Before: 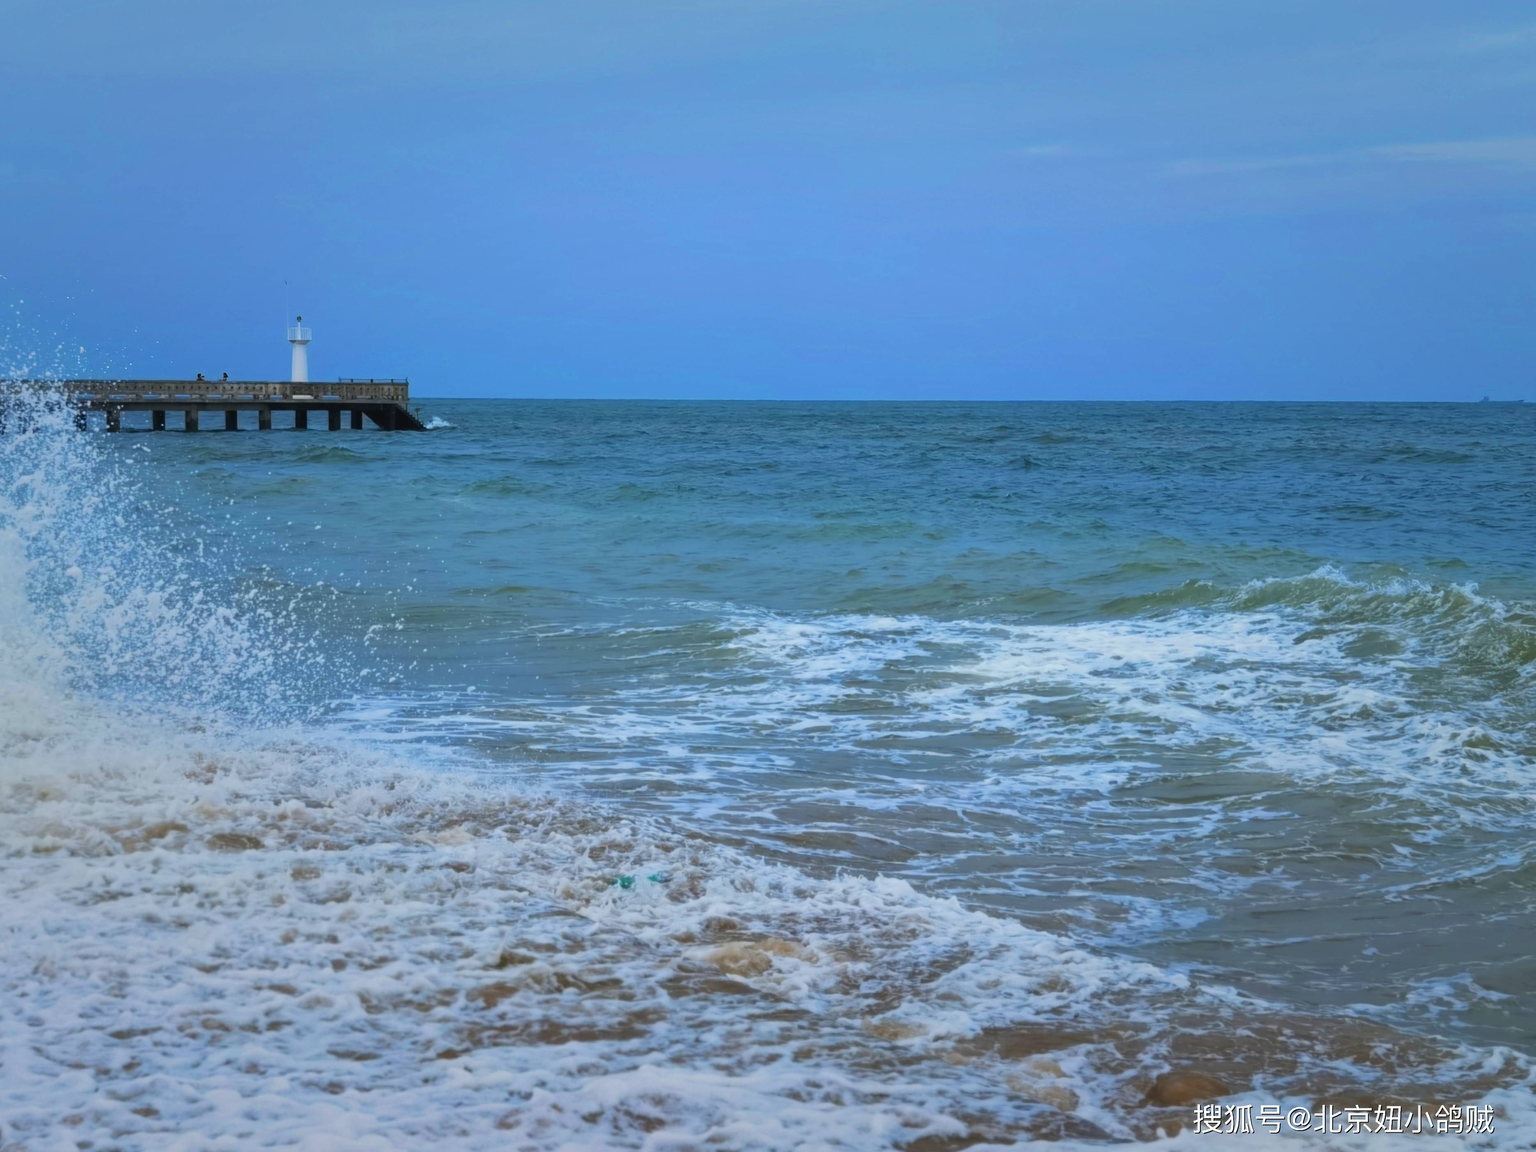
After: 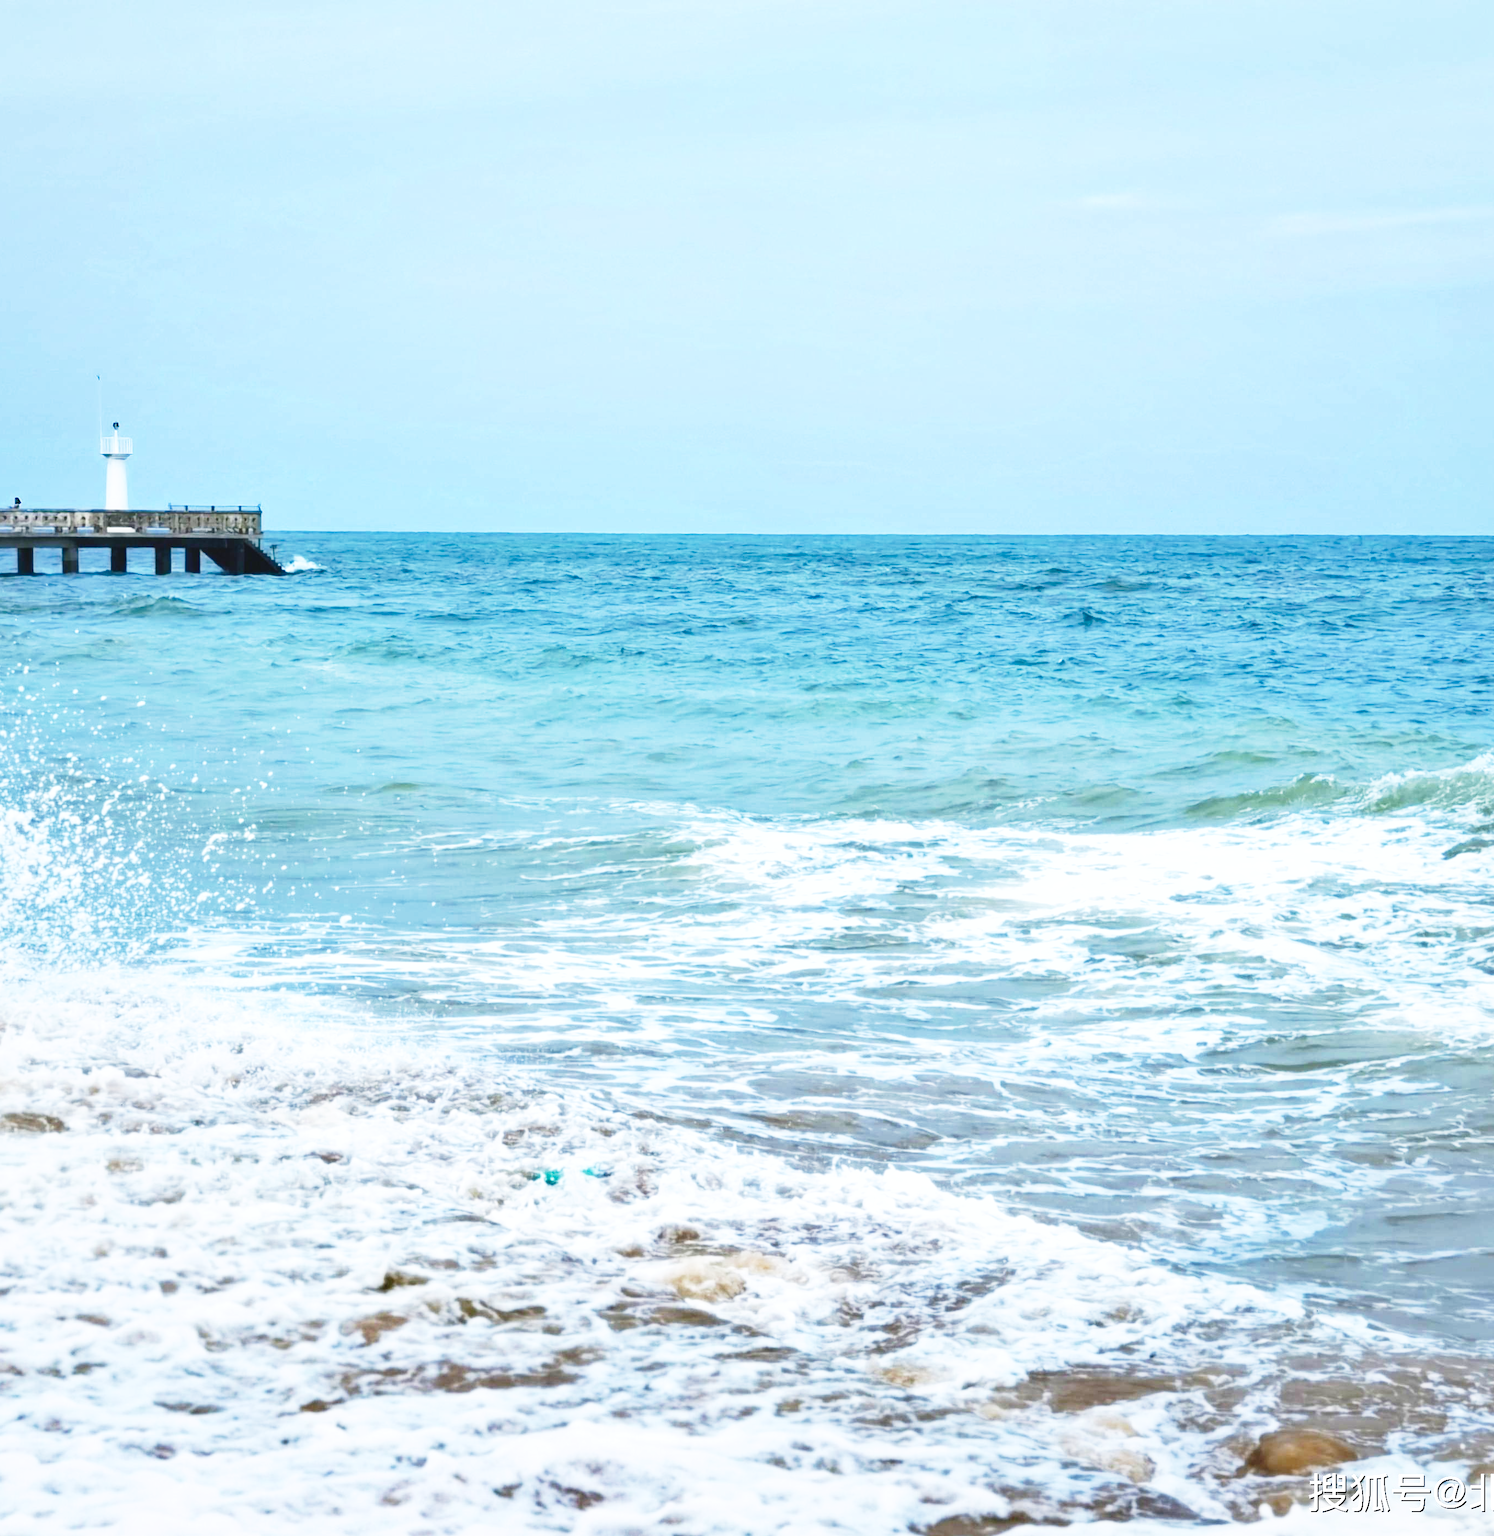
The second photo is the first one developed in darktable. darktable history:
exposure: black level correction 0, exposure 1.001 EV, compensate highlight preservation false
crop: left 13.83%, right 13.23%
shadows and highlights: low approximation 0.01, soften with gaussian
base curve: curves: ch0 [(0, 0) (0.018, 0.026) (0.143, 0.37) (0.33, 0.731) (0.458, 0.853) (0.735, 0.965) (0.905, 0.986) (1, 1)], preserve colors none
